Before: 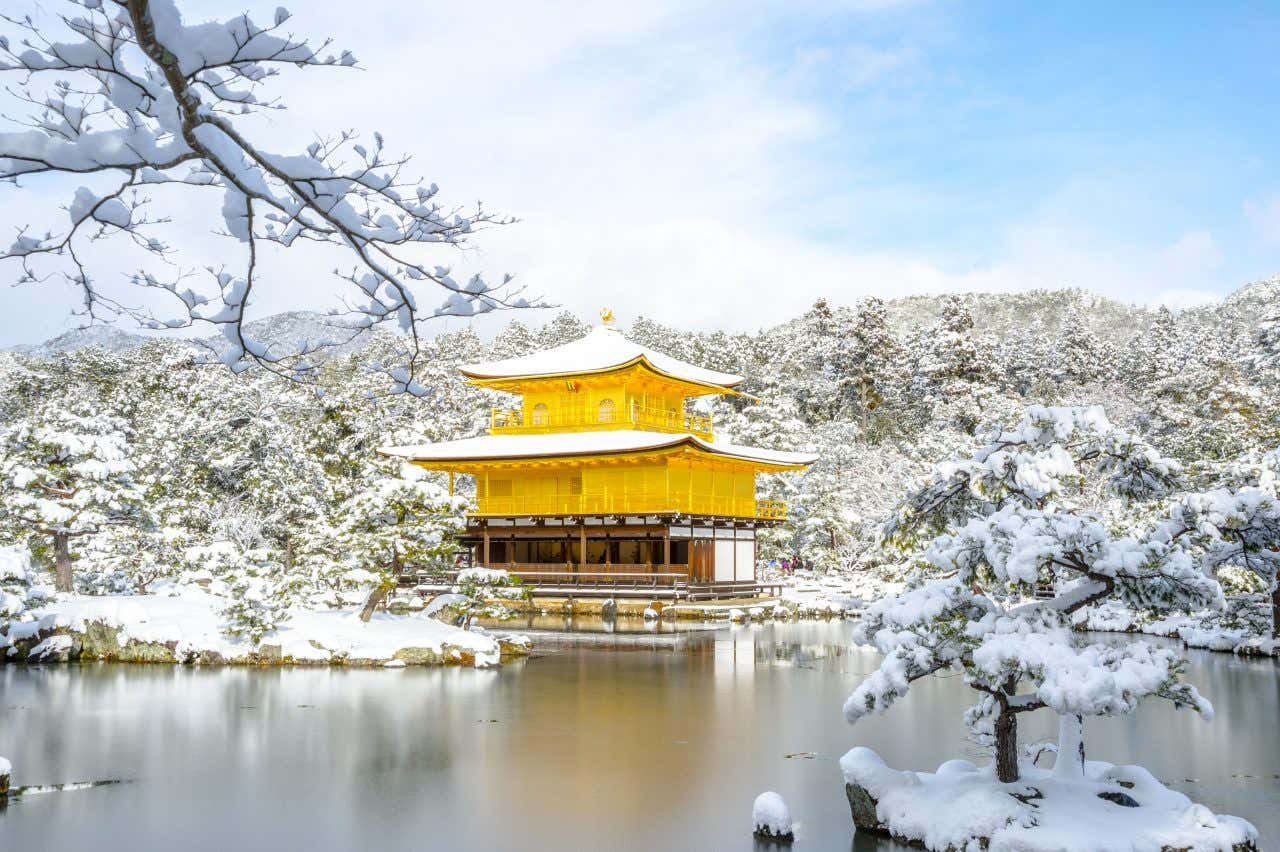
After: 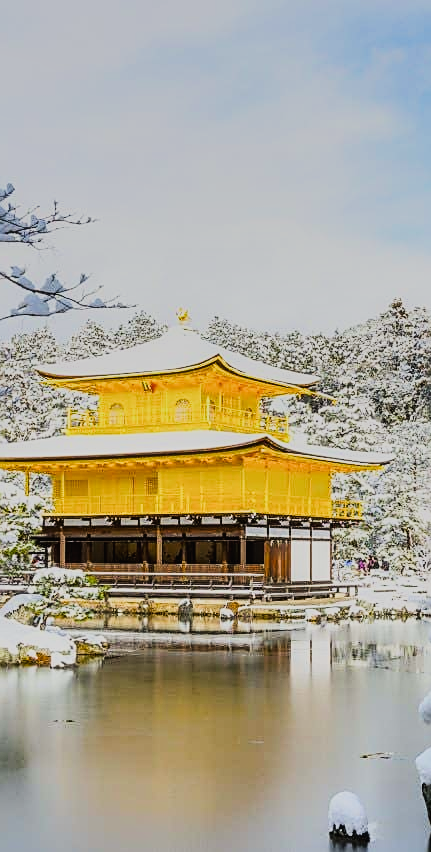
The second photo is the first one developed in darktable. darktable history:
haze removal: compatibility mode true, adaptive false
sharpen: on, module defaults
contrast equalizer: y [[0.5, 0.486, 0.447, 0.446, 0.489, 0.5], [0.5 ×6], [0.5 ×6], [0 ×6], [0 ×6]]
crop: left 33.173%, right 33.133%
shadows and highlights: radius 107.24, shadows 23.36, highlights -58.69, low approximation 0.01, soften with gaussian
tone curve: curves: ch0 [(0, 0.011) (0.139, 0.106) (0.295, 0.271) (0.499, 0.523) (0.739, 0.782) (0.857, 0.879) (1, 0.967)]; ch1 [(0, 0) (0.272, 0.249) (0.388, 0.385) (0.469, 0.456) (0.495, 0.497) (0.524, 0.518) (0.602, 0.623) (0.725, 0.779) (1, 1)]; ch2 [(0, 0) (0.125, 0.089) (0.353, 0.329) (0.443, 0.408) (0.502, 0.499) (0.548, 0.549) (0.608, 0.635) (1, 1)], color space Lab, linked channels, preserve colors none
filmic rgb: black relative exposure -7.49 EV, white relative exposure 4.99 EV, hardness 3.32, contrast 1.297, preserve chrominance RGB euclidean norm, color science v5 (2021), contrast in shadows safe, contrast in highlights safe
